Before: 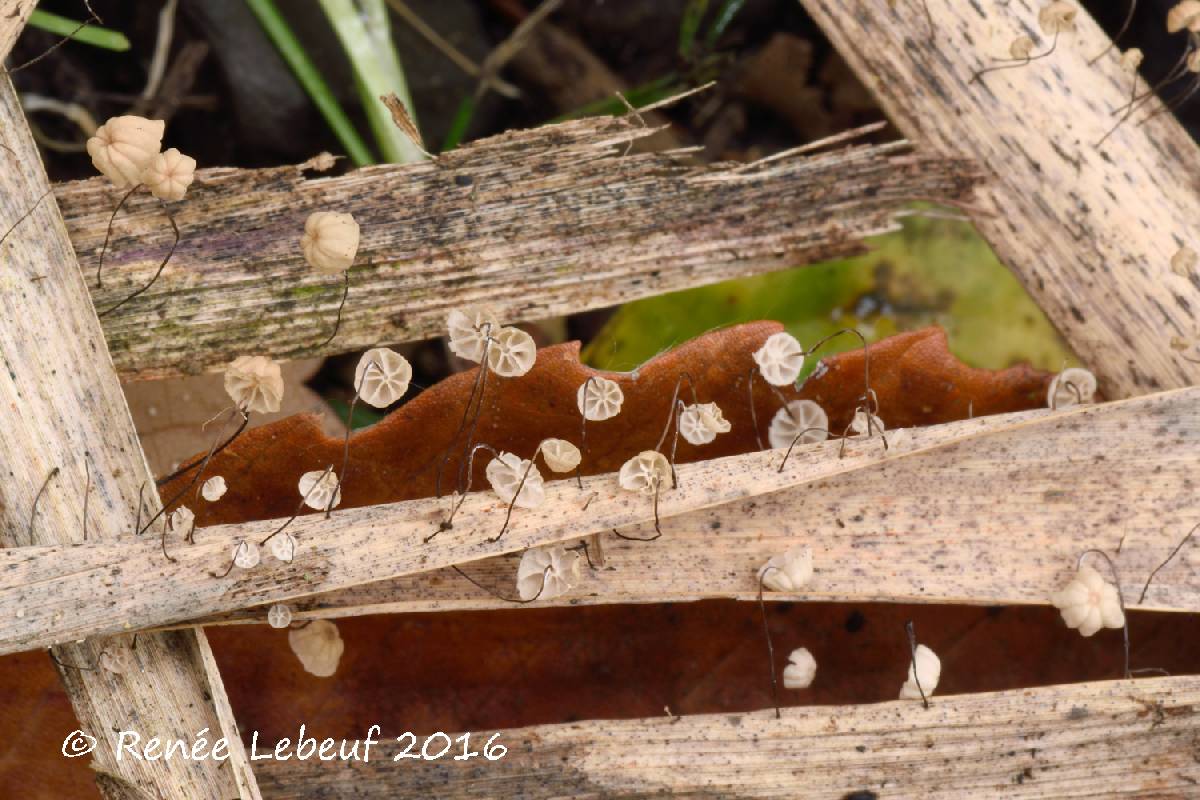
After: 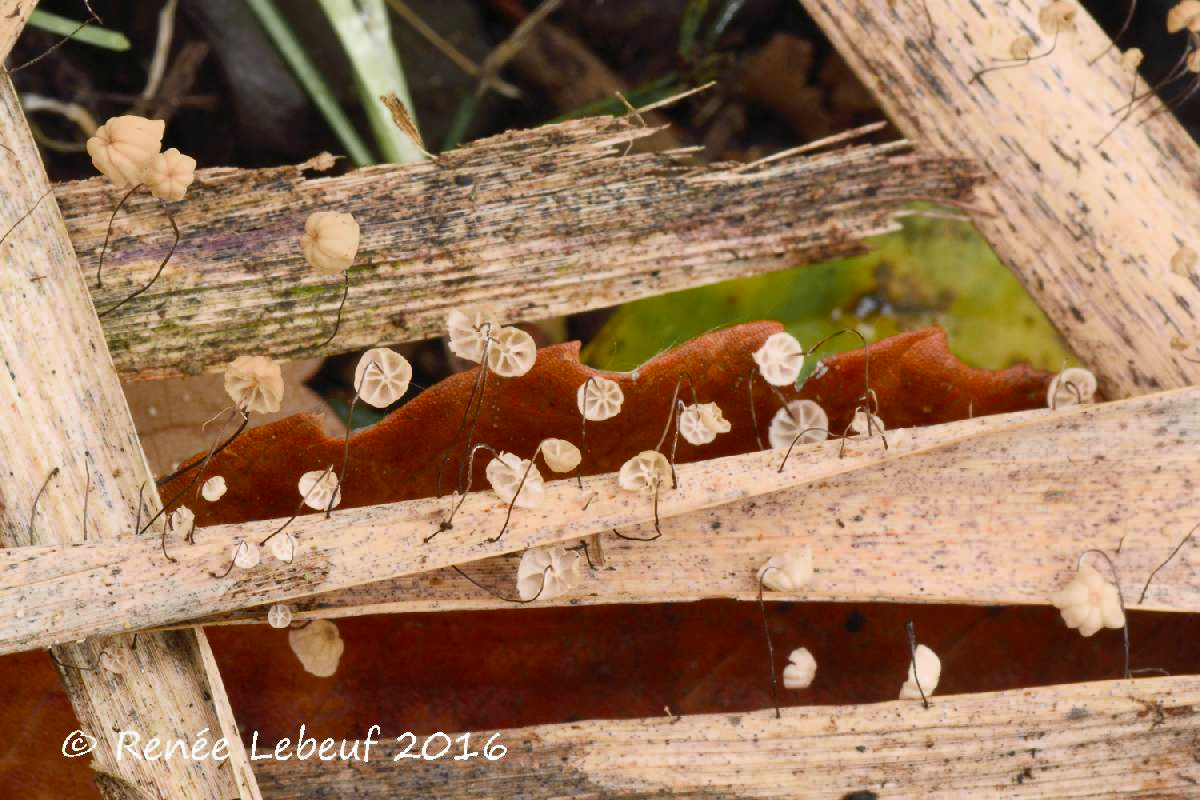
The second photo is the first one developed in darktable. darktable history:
contrast brightness saturation: contrast 0.205, brightness 0.156, saturation 0.219
color zones: curves: ch0 [(0.004, 0.388) (0.125, 0.392) (0.25, 0.404) (0.375, 0.5) (0.5, 0.5) (0.625, 0.5) (0.75, 0.5) (0.875, 0.5)]; ch1 [(0, 0.5) (0.125, 0.5) (0.25, 0.5) (0.375, 0.124) (0.524, 0.124) (0.645, 0.128) (0.789, 0.132) (0.914, 0.096) (0.998, 0.068)]
